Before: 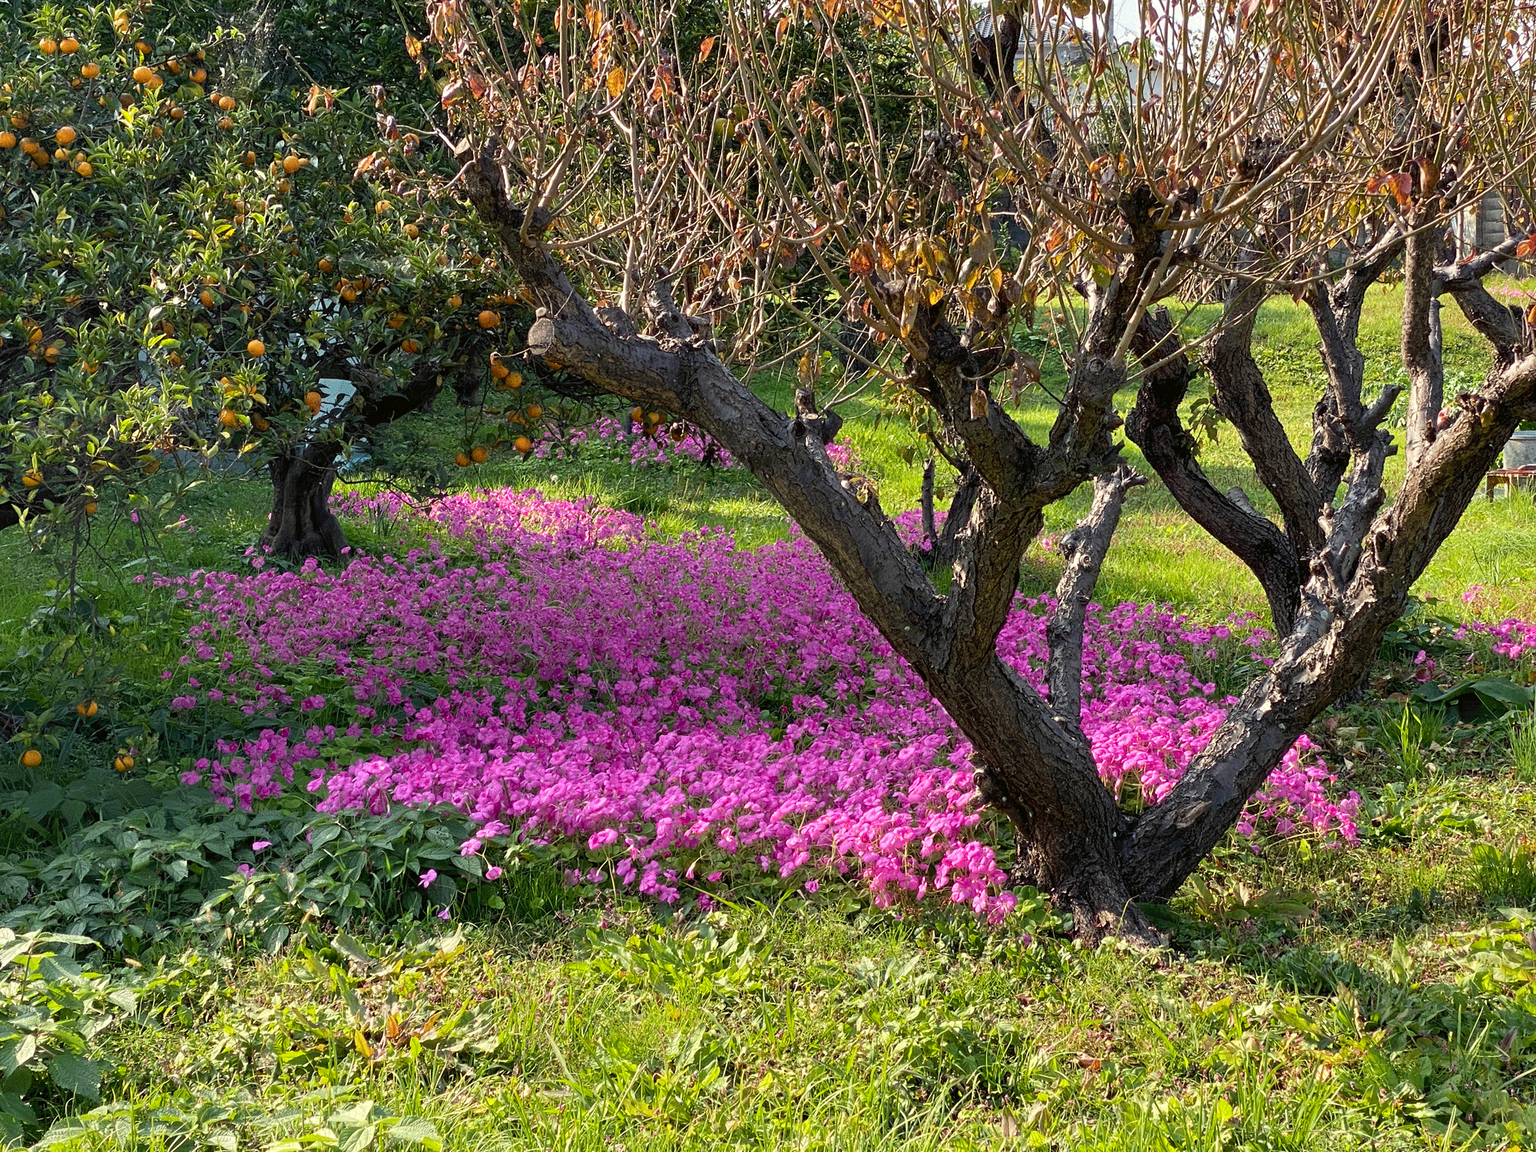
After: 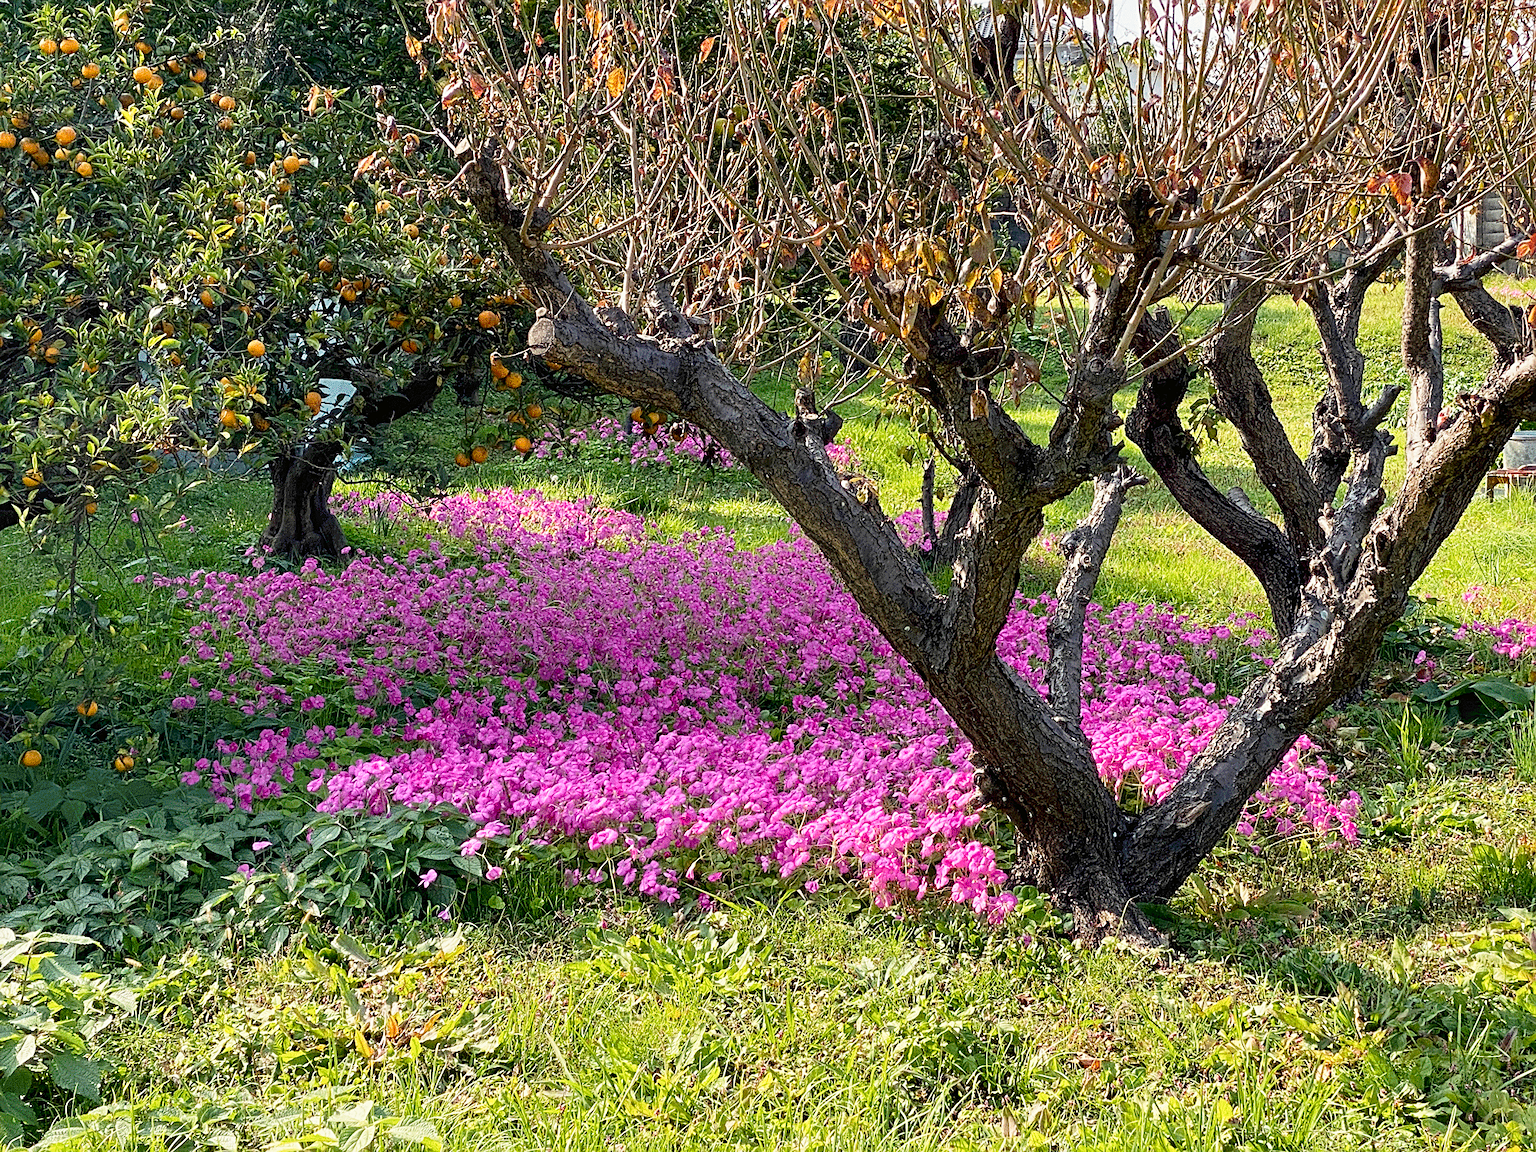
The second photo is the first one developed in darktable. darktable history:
sharpen: on, module defaults
tone curve: curves: ch0 [(0, 0) (0.062, 0.037) (0.142, 0.138) (0.359, 0.419) (0.469, 0.544) (0.634, 0.722) (0.839, 0.909) (0.998, 0.978)]; ch1 [(0, 0) (0.437, 0.408) (0.472, 0.47) (0.502, 0.503) (0.527, 0.523) (0.559, 0.573) (0.608, 0.665) (0.669, 0.748) (0.859, 0.899) (1, 1)]; ch2 [(0, 0) (0.33, 0.301) (0.421, 0.443) (0.473, 0.498) (0.502, 0.5) (0.535, 0.531) (0.575, 0.603) (0.608, 0.667) (1, 1)], preserve colors none
